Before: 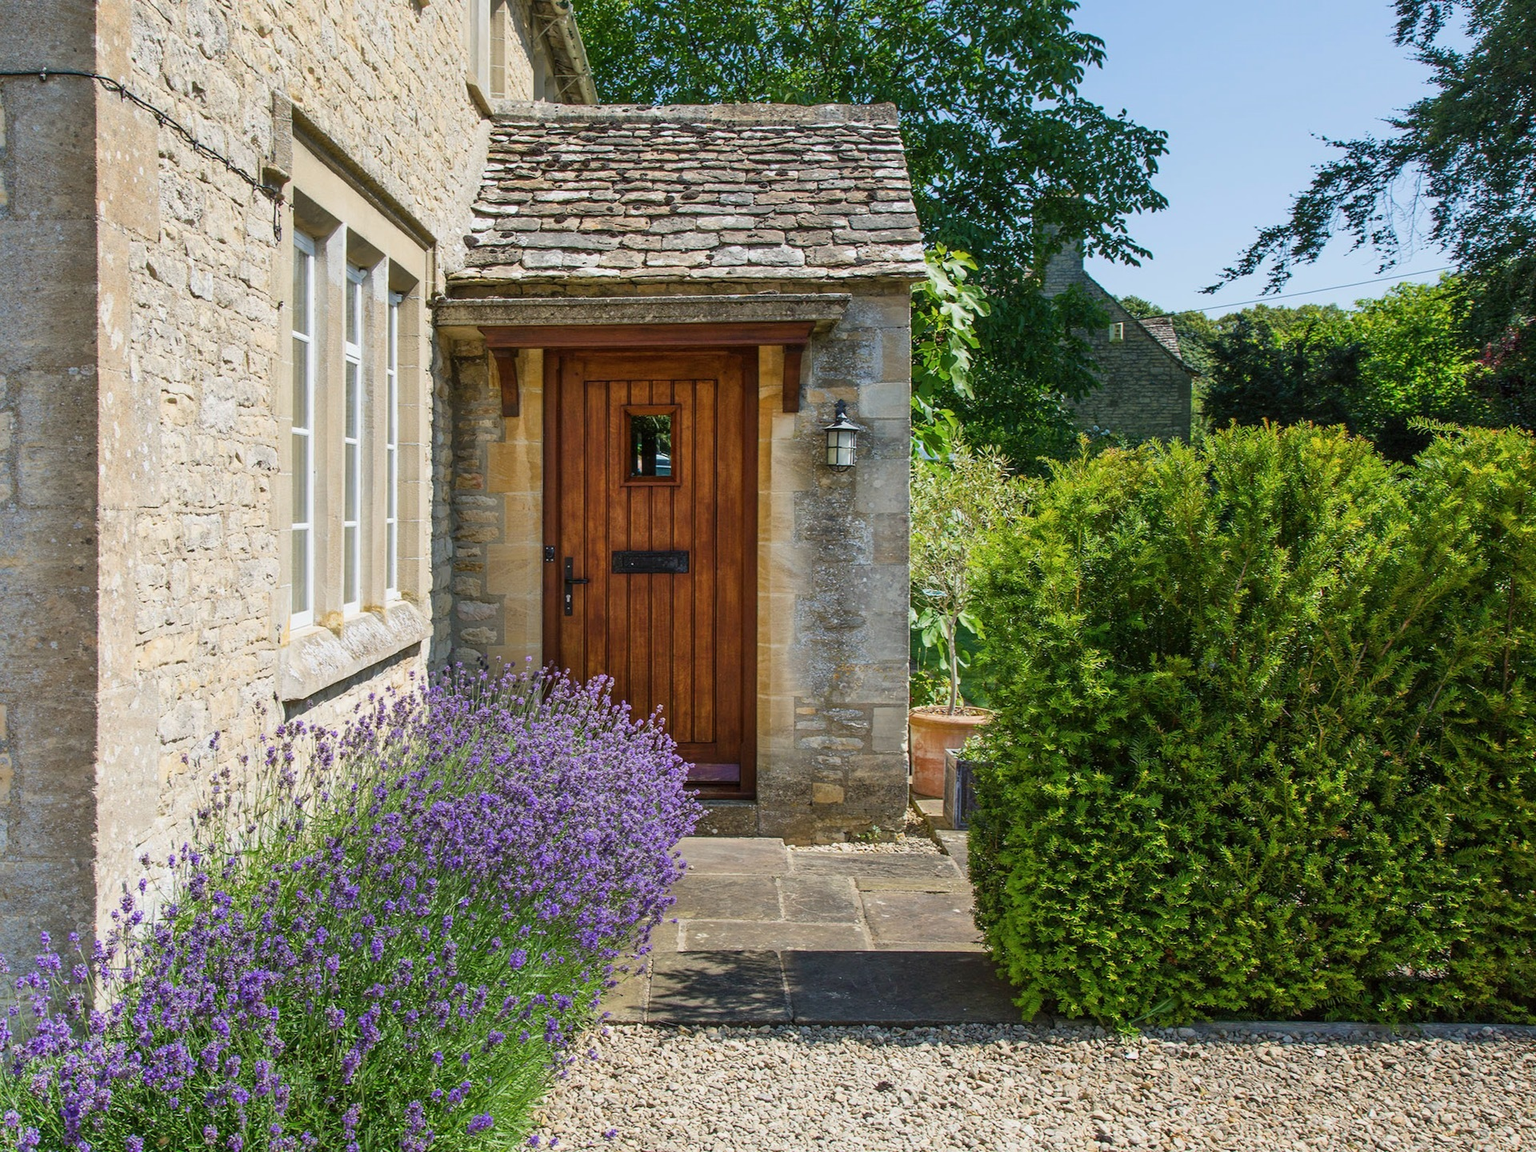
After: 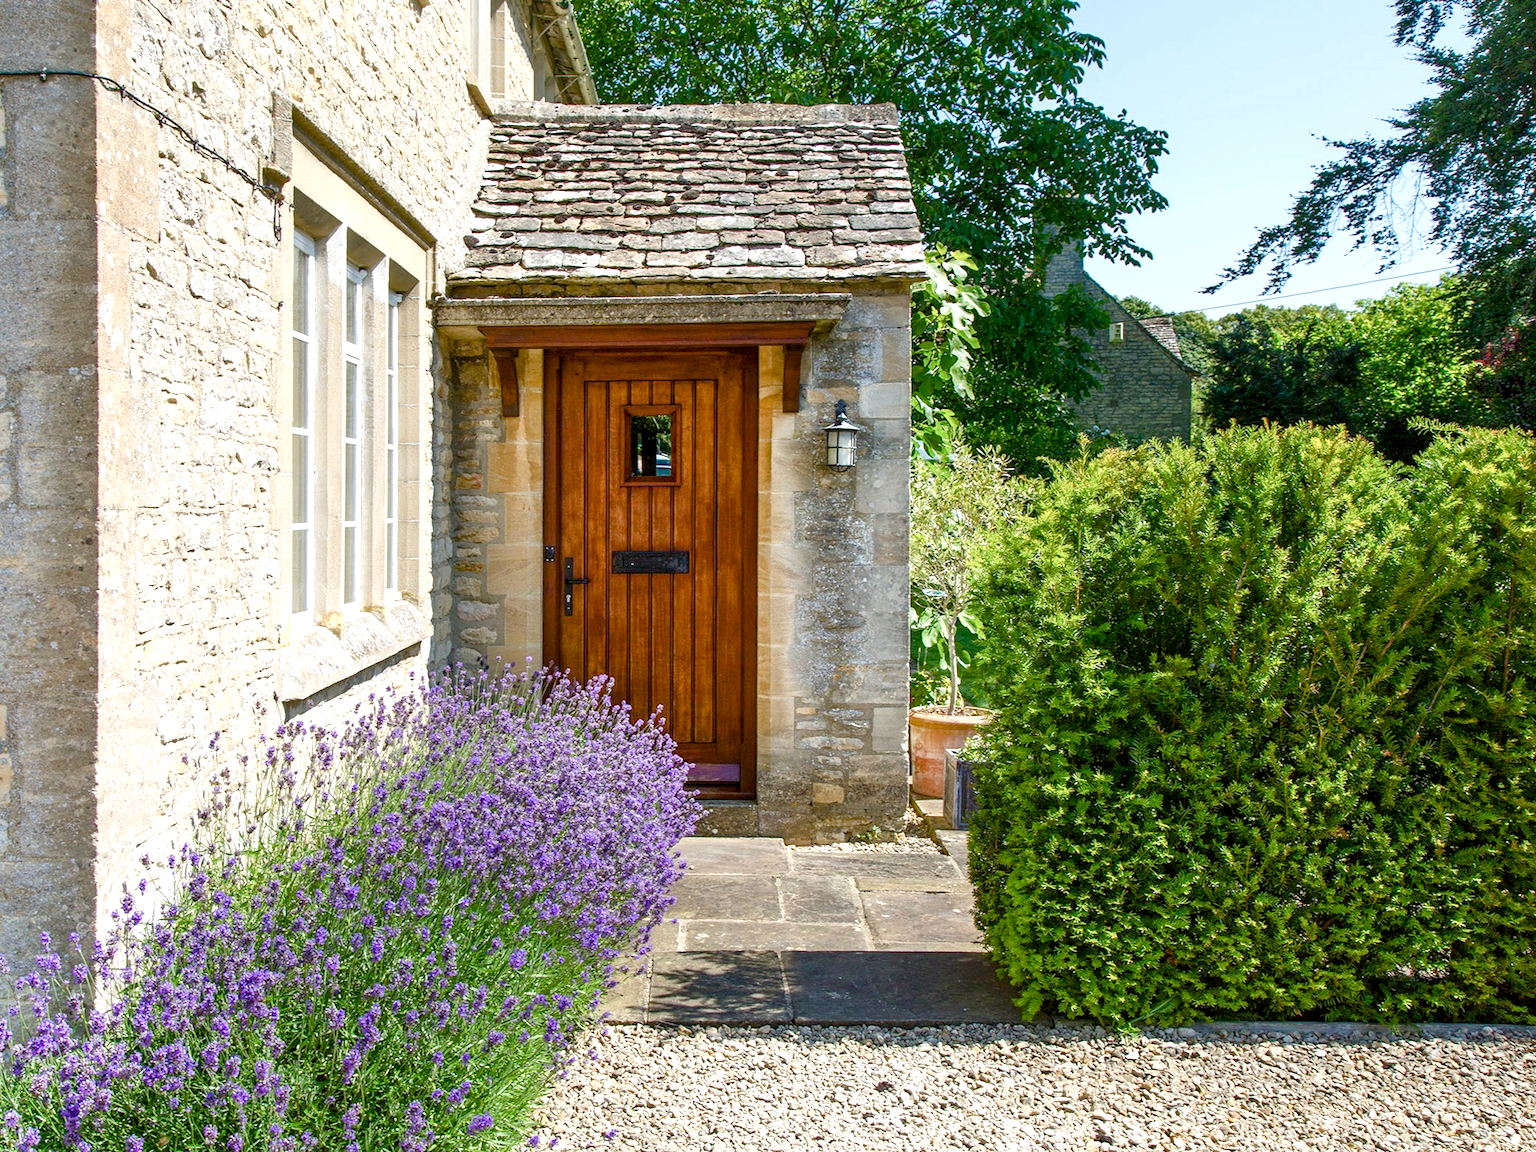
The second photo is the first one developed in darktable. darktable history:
exposure: exposure 0.651 EV, compensate highlight preservation false
color balance rgb: global offset › hue 171.82°, perceptual saturation grading › global saturation 20%, perceptual saturation grading › highlights -50.408%, perceptual saturation grading › shadows 30.226%
